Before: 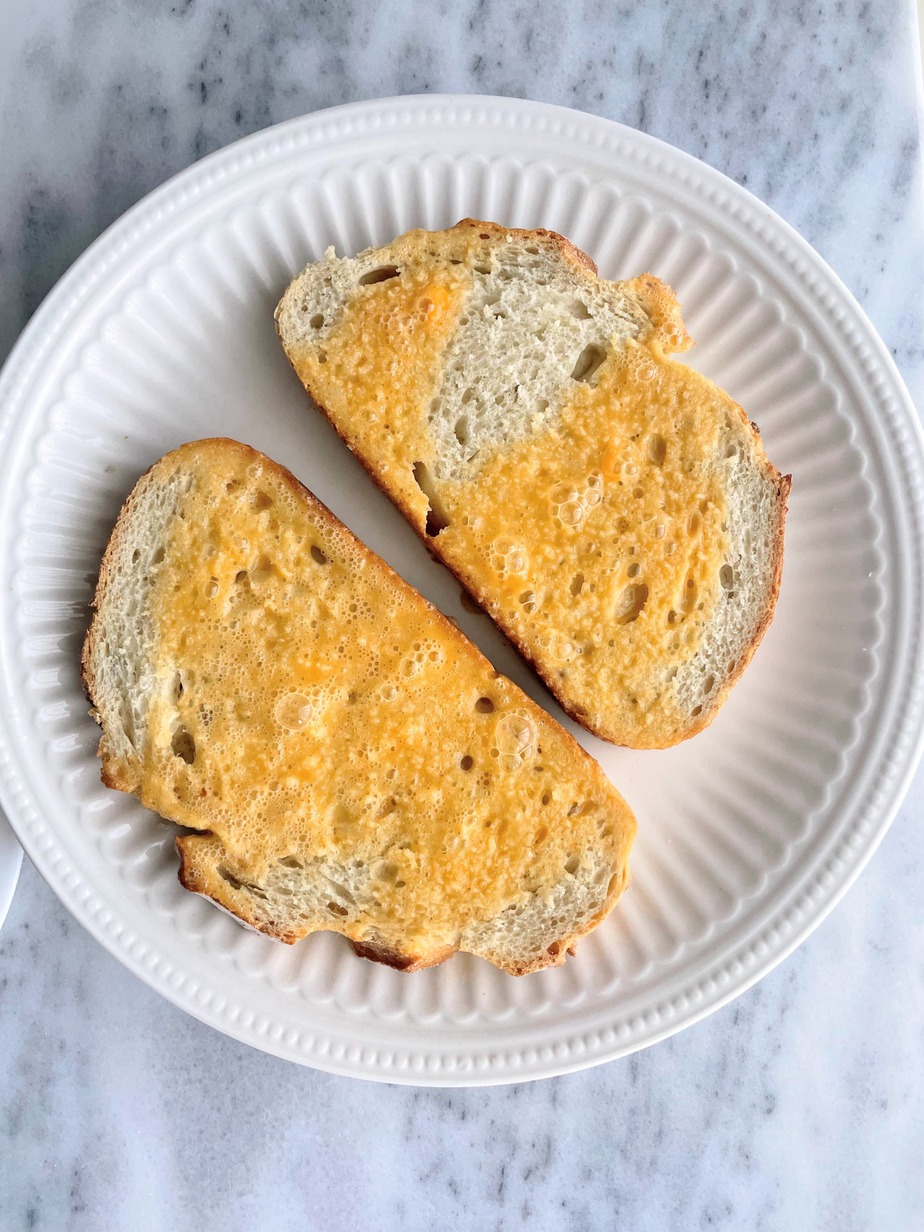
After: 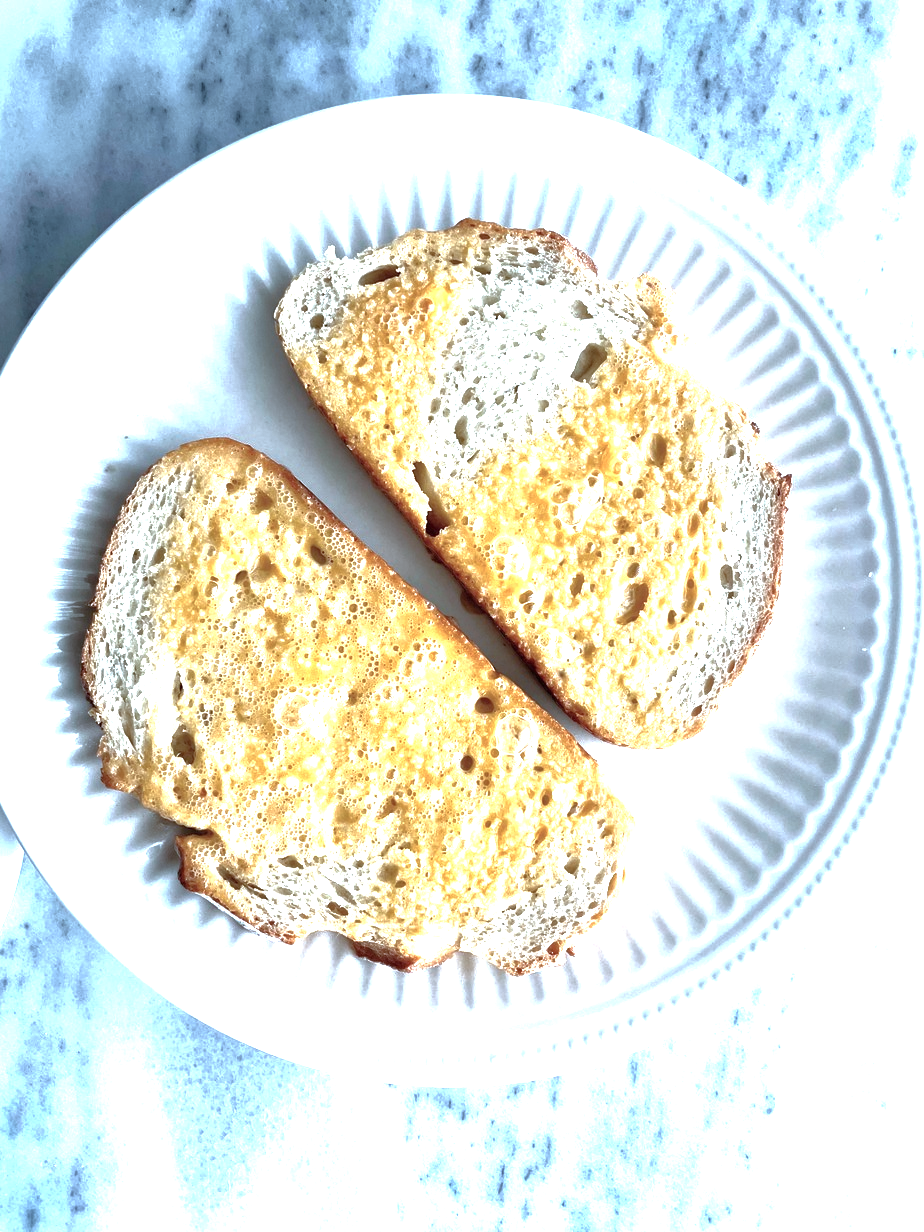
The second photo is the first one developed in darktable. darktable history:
base curve: curves: ch0 [(0, 0) (0.826, 0.587) (1, 1)]
color correction: highlights a* -9.14, highlights b* -23.45
exposure: black level correction 0, exposure 1.099 EV, compensate highlight preservation false
